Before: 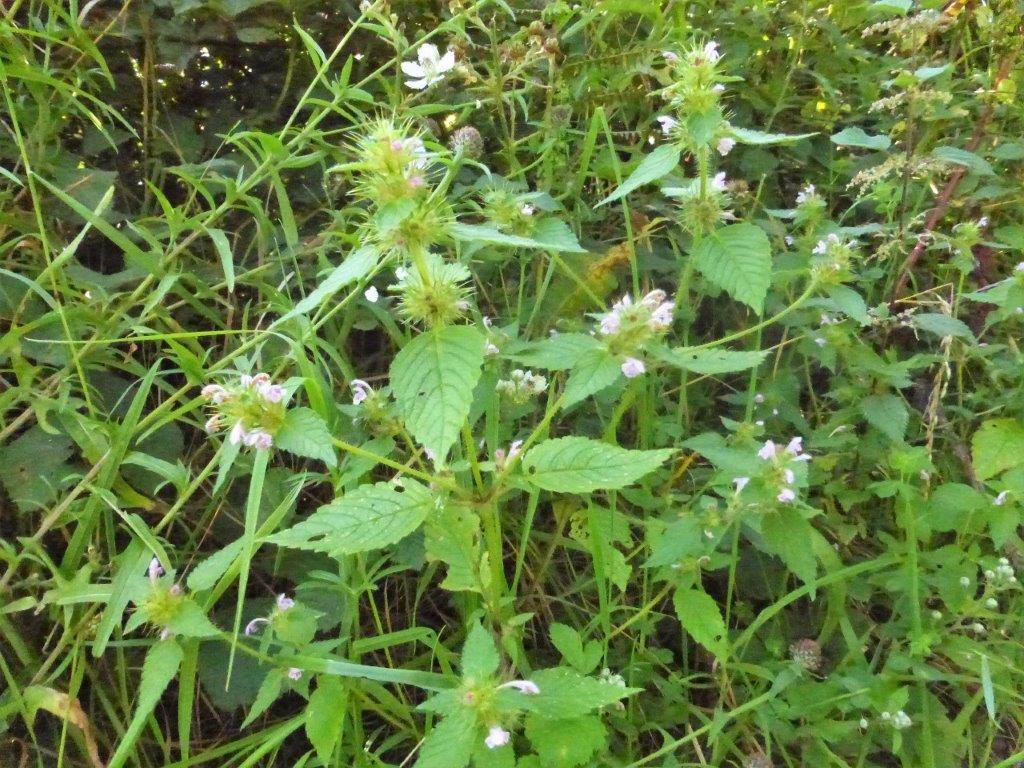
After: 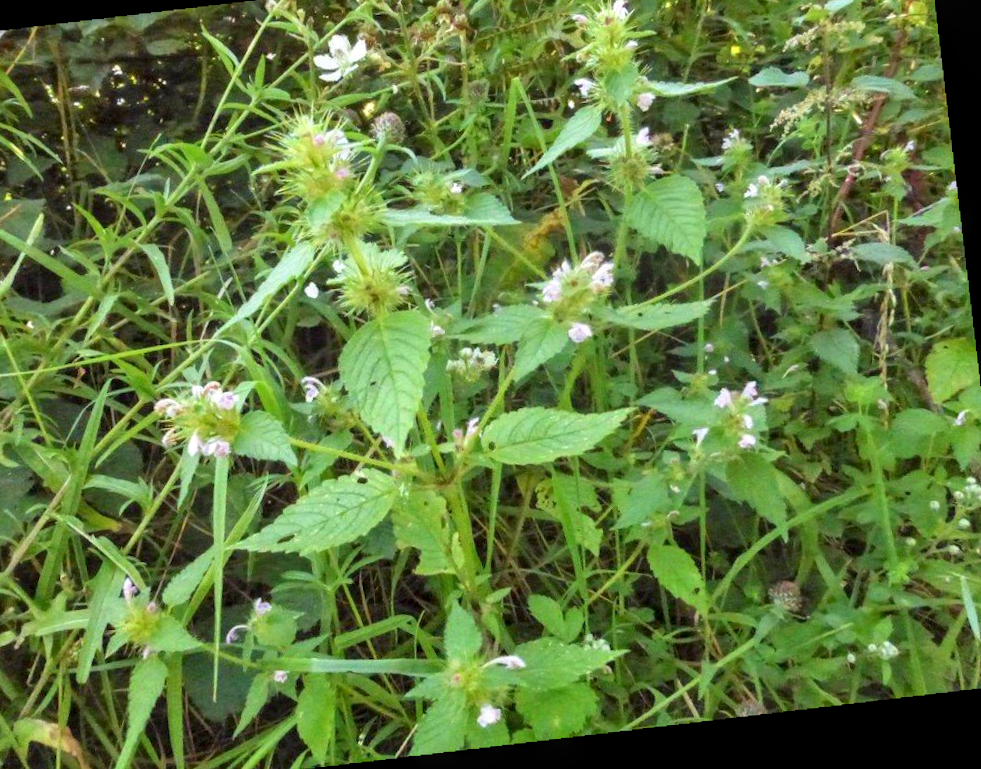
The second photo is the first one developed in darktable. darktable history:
crop and rotate: angle 1.96°, left 5.673%, top 5.673%
rotate and perspective: rotation -4.86°, automatic cropping off
local contrast: on, module defaults
